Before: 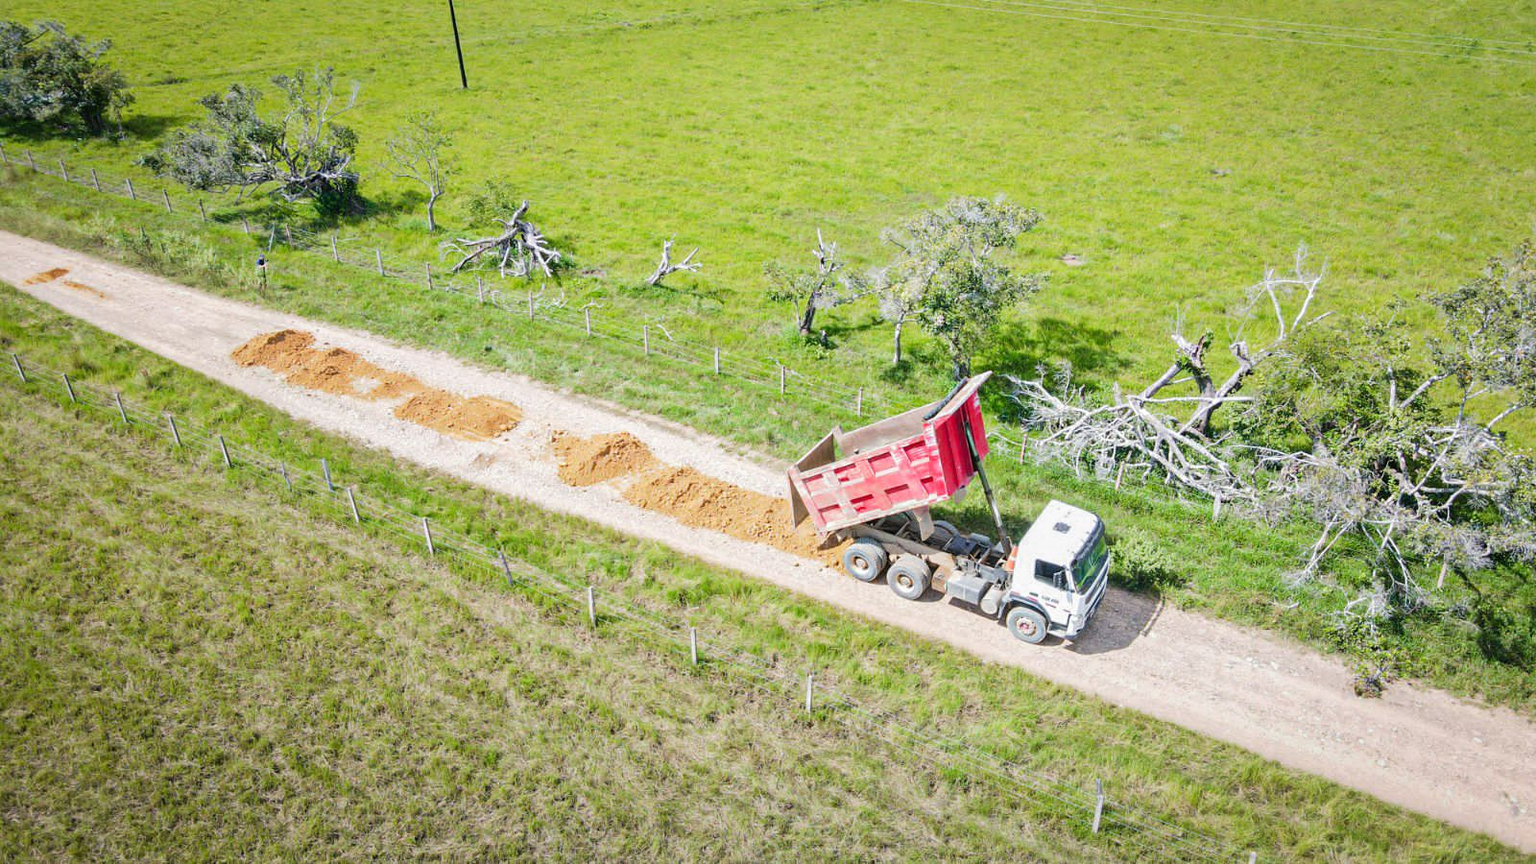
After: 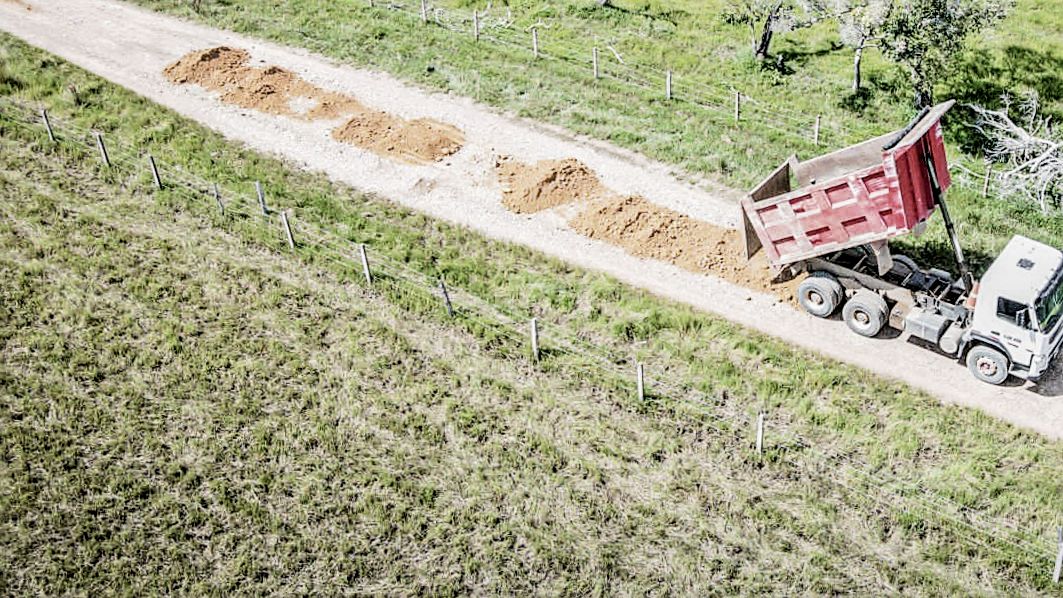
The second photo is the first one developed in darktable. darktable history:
filmic rgb: black relative exposure -5 EV, hardness 2.88, contrast 1.3
contrast brightness saturation: contrast 0.1, saturation -0.36
sharpen: on, module defaults
crop and rotate: angle -0.82°, left 3.85%, top 31.828%, right 27.992%
local contrast: detail 154%
